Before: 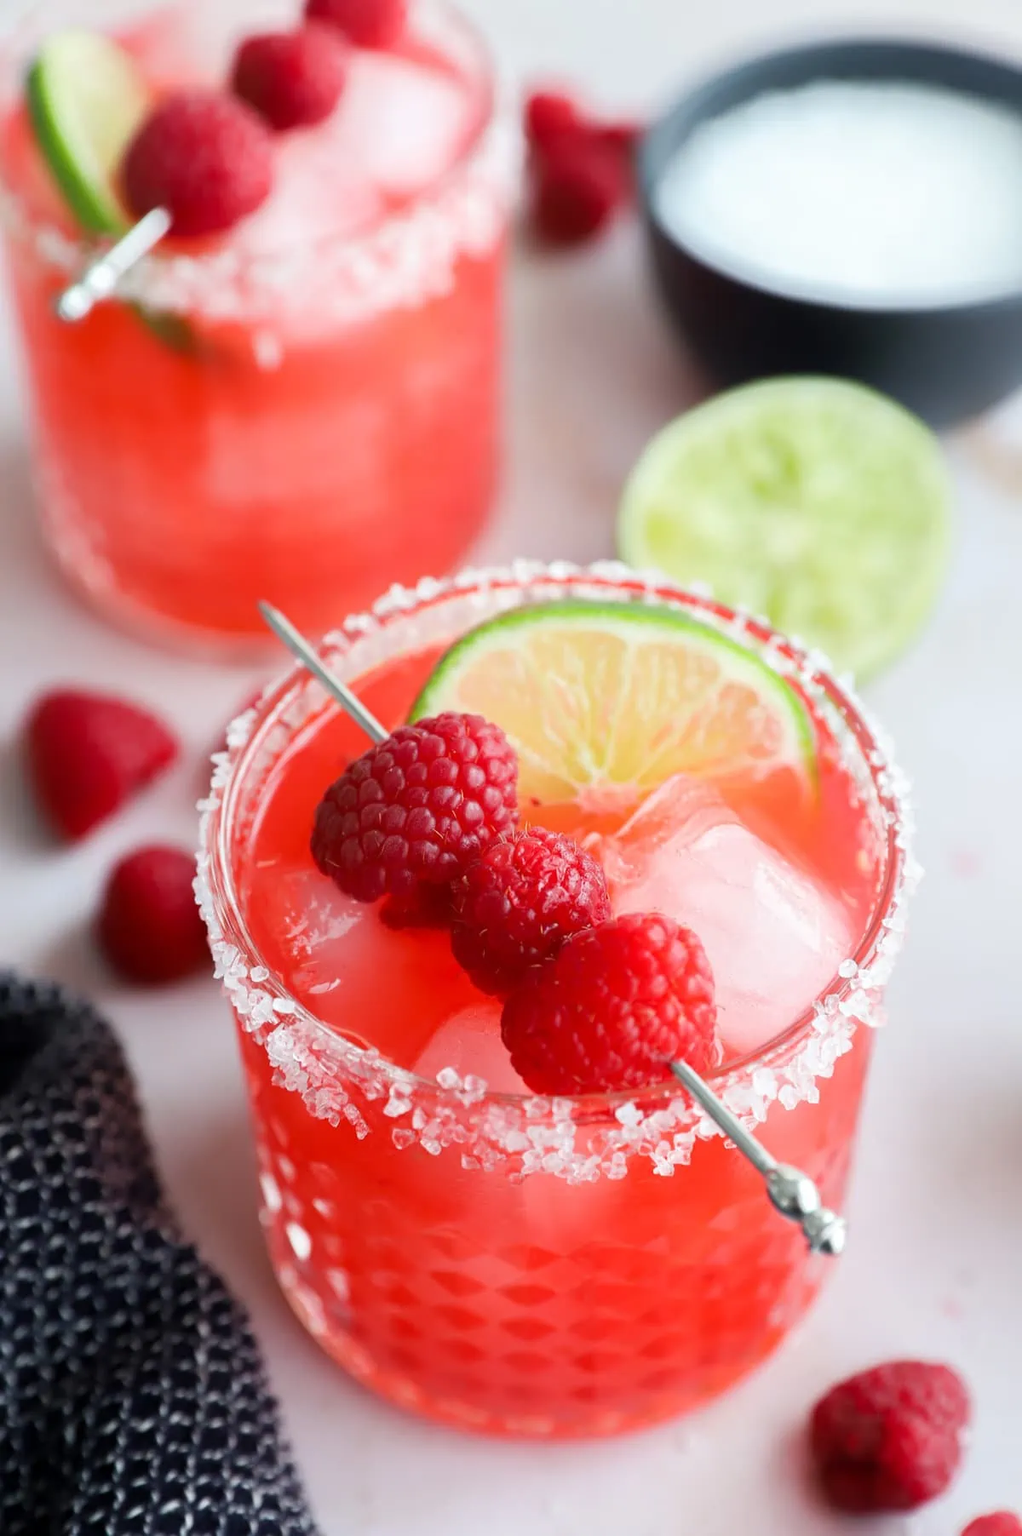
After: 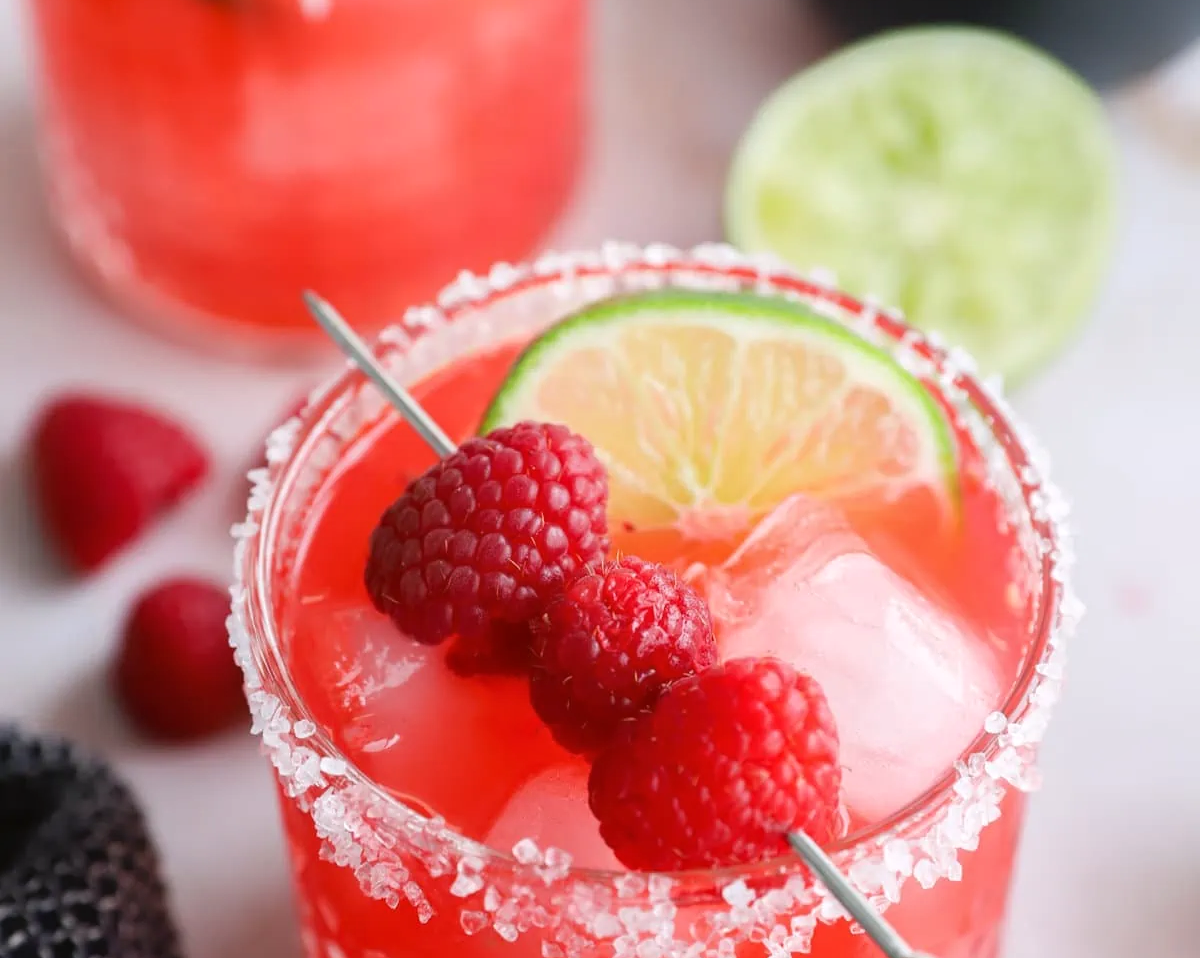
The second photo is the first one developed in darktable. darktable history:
color correction: highlights a* 2.98, highlights b* -1.18, shadows a* -0.069, shadows b* 2.3, saturation 0.978
crop and rotate: top 23.046%, bottom 23.798%
local contrast: detail 109%
